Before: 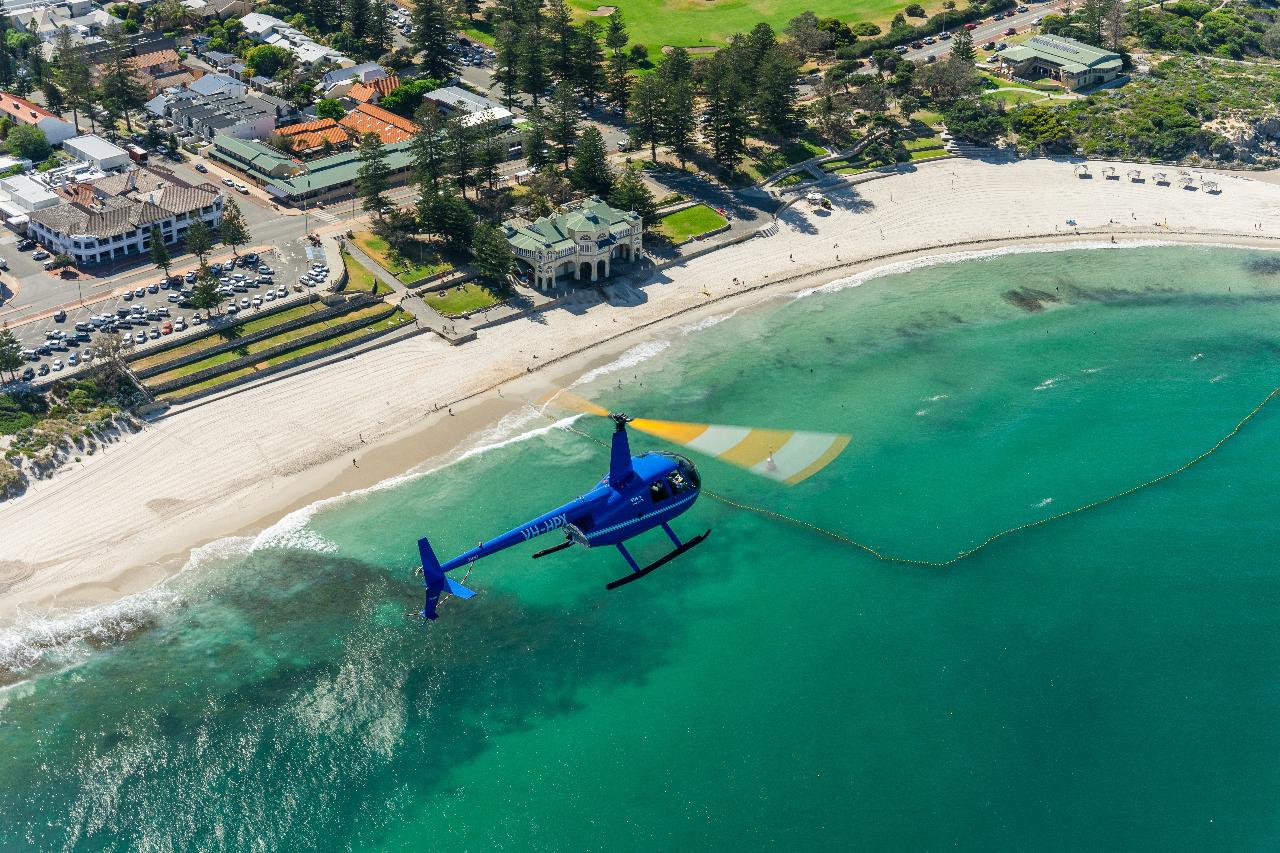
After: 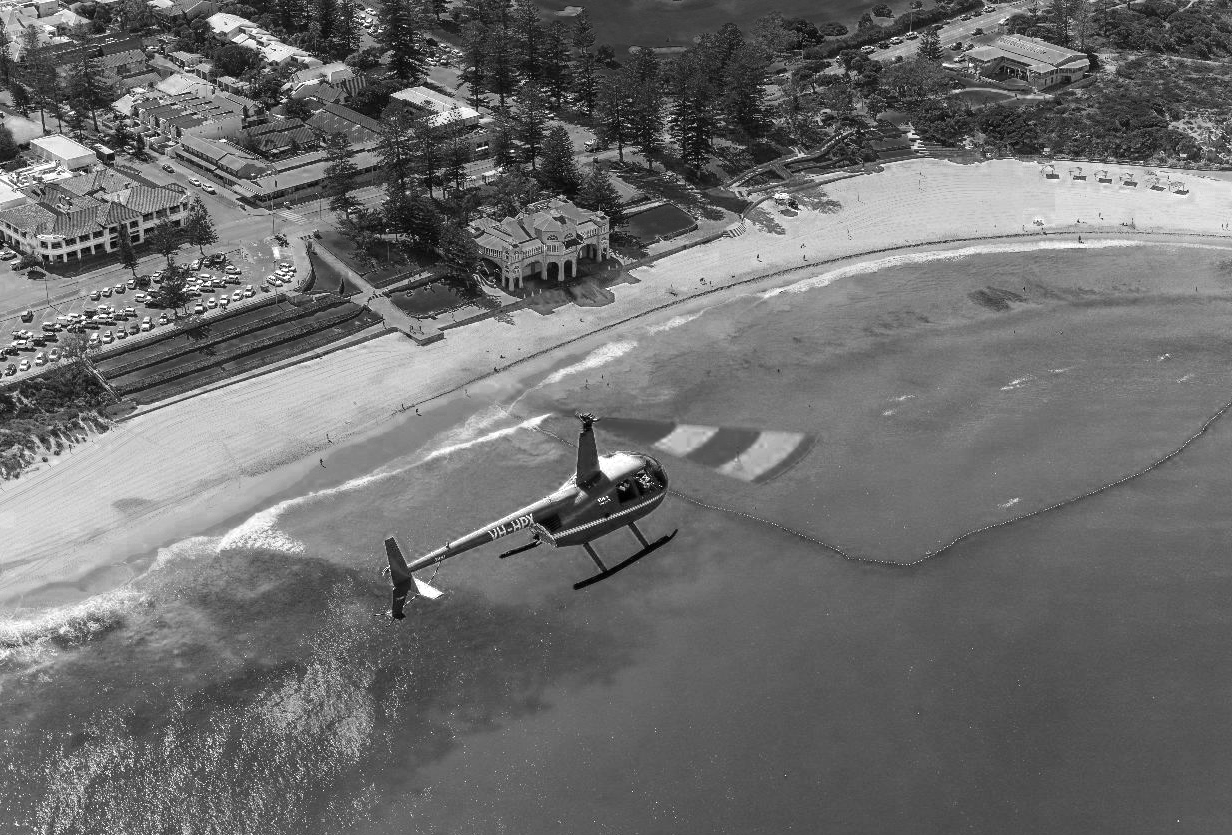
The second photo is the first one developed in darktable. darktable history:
crop and rotate: left 2.641%, right 1.032%, bottom 2.016%
color zones: curves: ch0 [(0.287, 0.048) (0.493, 0.484) (0.737, 0.816)]; ch1 [(0, 0) (0.143, 0) (0.286, 0) (0.429, 0) (0.571, 0) (0.714, 0) (0.857, 0)]
